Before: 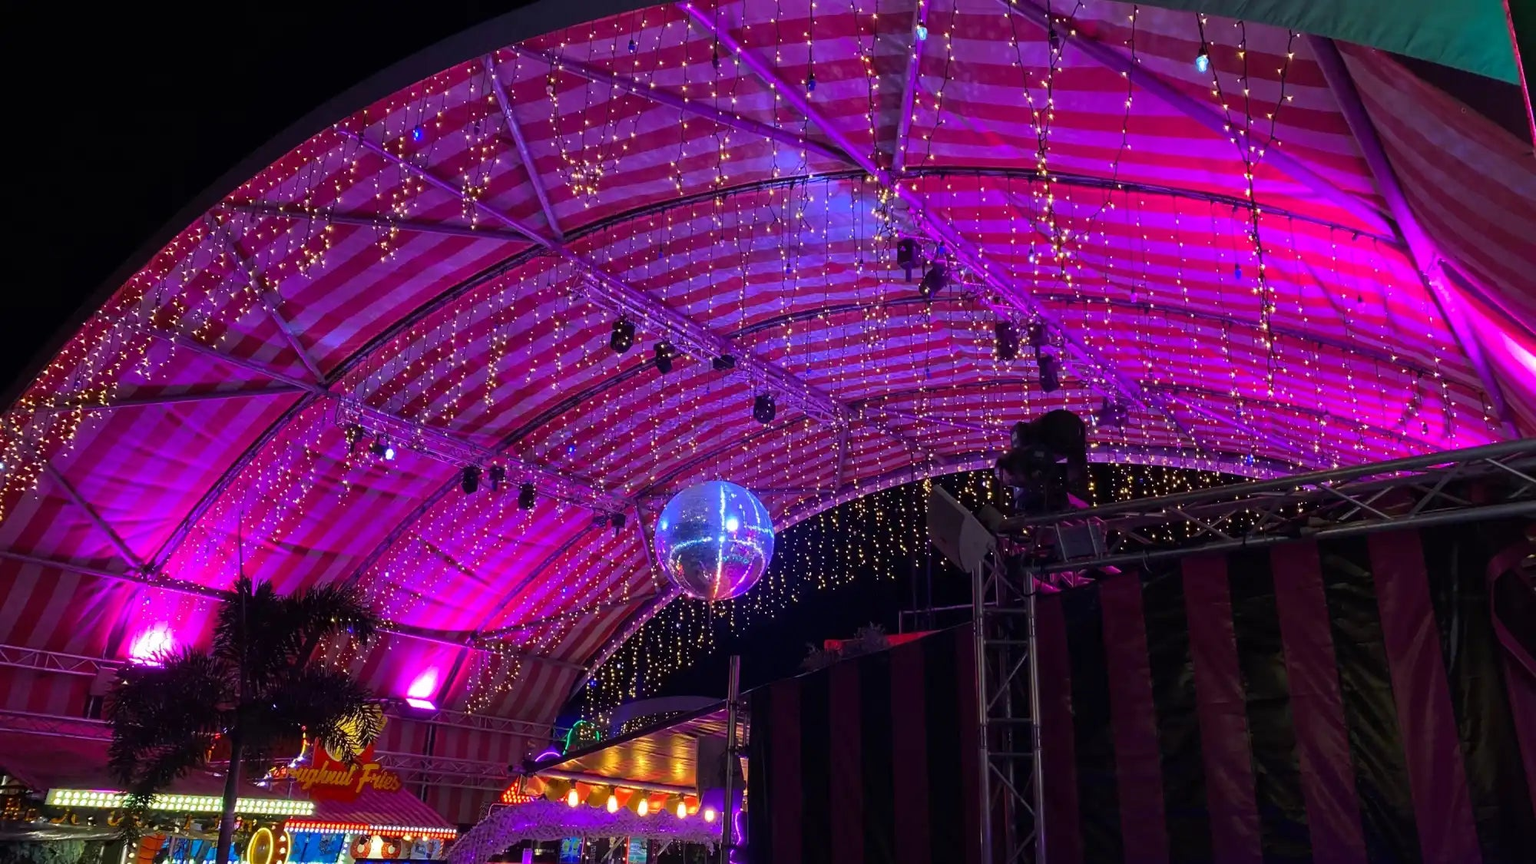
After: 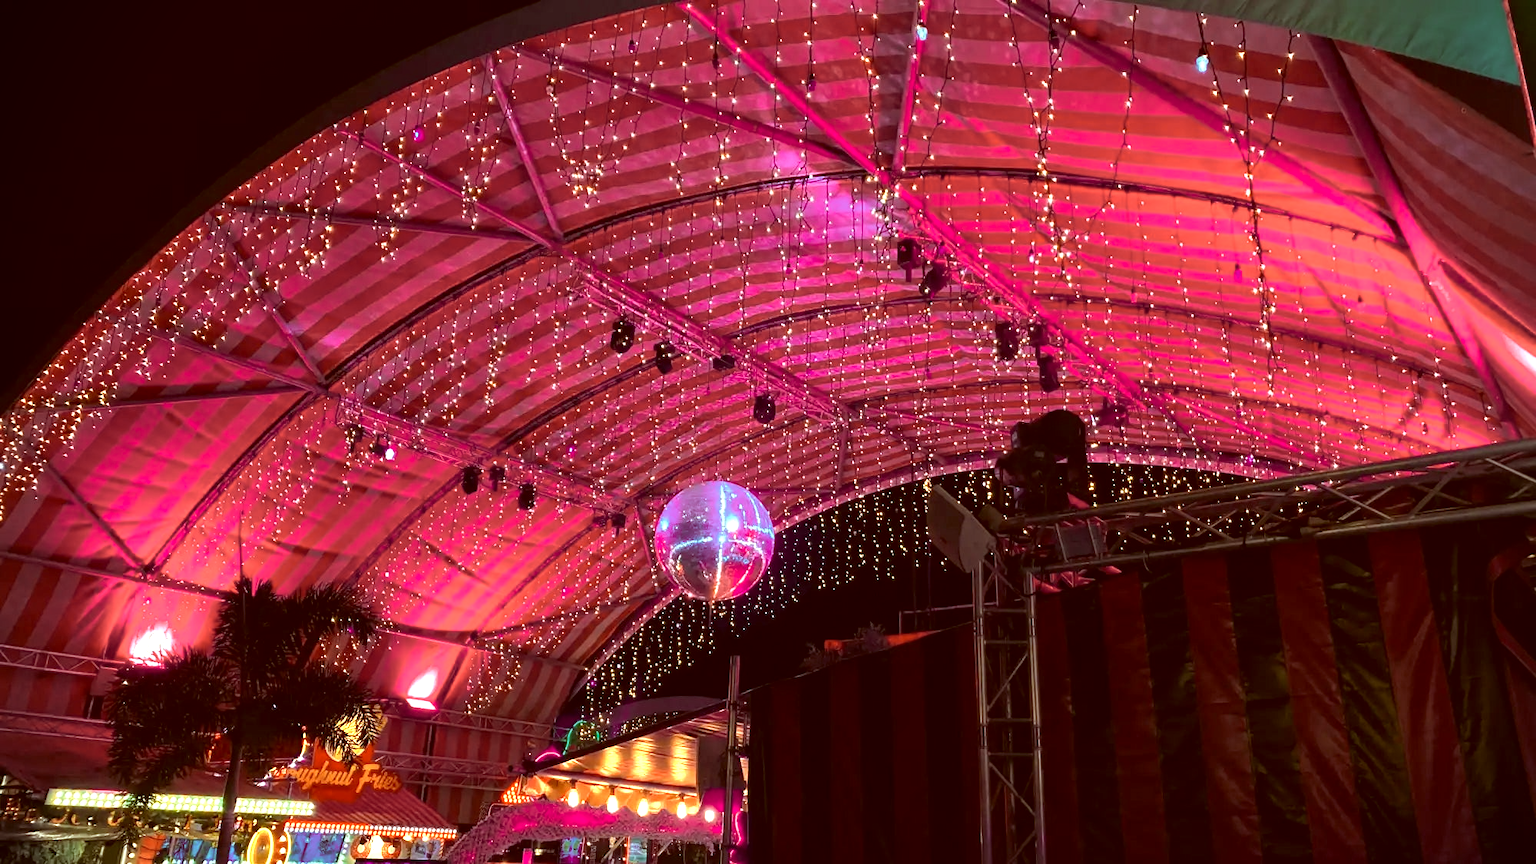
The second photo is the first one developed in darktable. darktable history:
color zones: curves: ch0 [(0.018, 0.548) (0.224, 0.64) (0.425, 0.447) (0.675, 0.575) (0.732, 0.579)]; ch1 [(0.066, 0.487) (0.25, 0.5) (0.404, 0.43) (0.75, 0.421) (0.956, 0.421)]; ch2 [(0.044, 0.561) (0.215, 0.465) (0.399, 0.544) (0.465, 0.548) (0.614, 0.447) (0.724, 0.43) (0.882, 0.623) (0.956, 0.632)]
color correction: highlights a* -6.12, highlights b* 9.45, shadows a* 10.52, shadows b* 23.47
exposure: exposure 0.549 EV, compensate highlight preservation false
vignetting: fall-off start 91.84%
